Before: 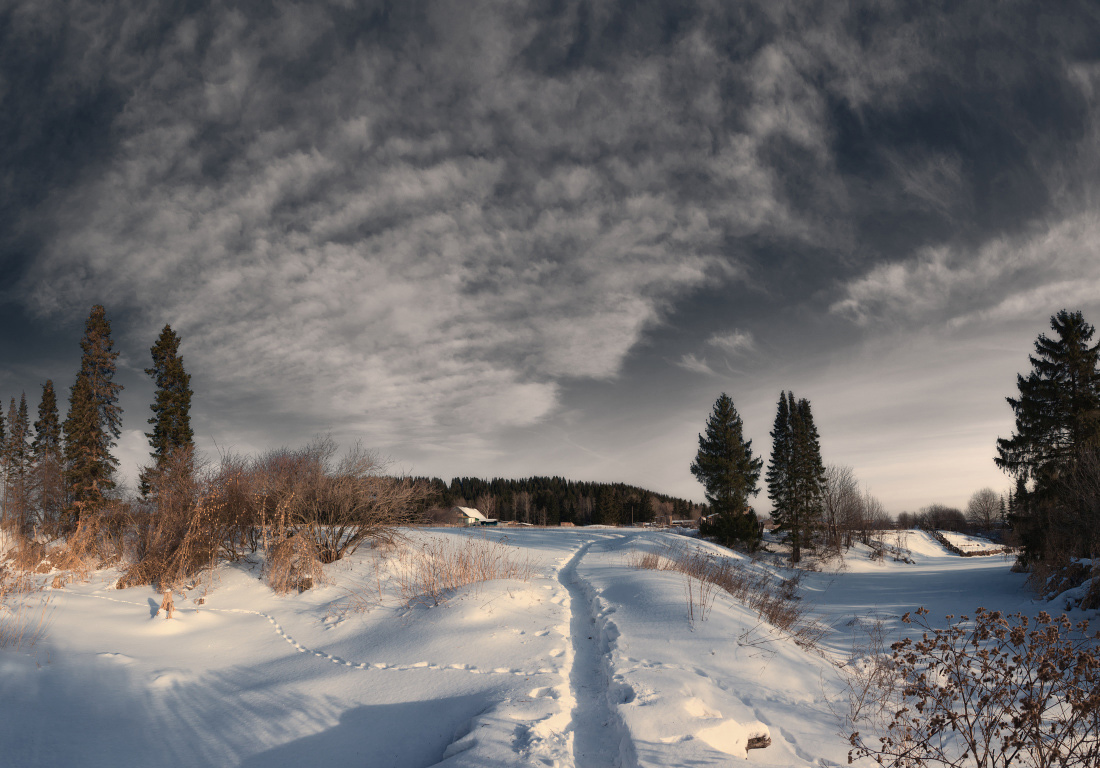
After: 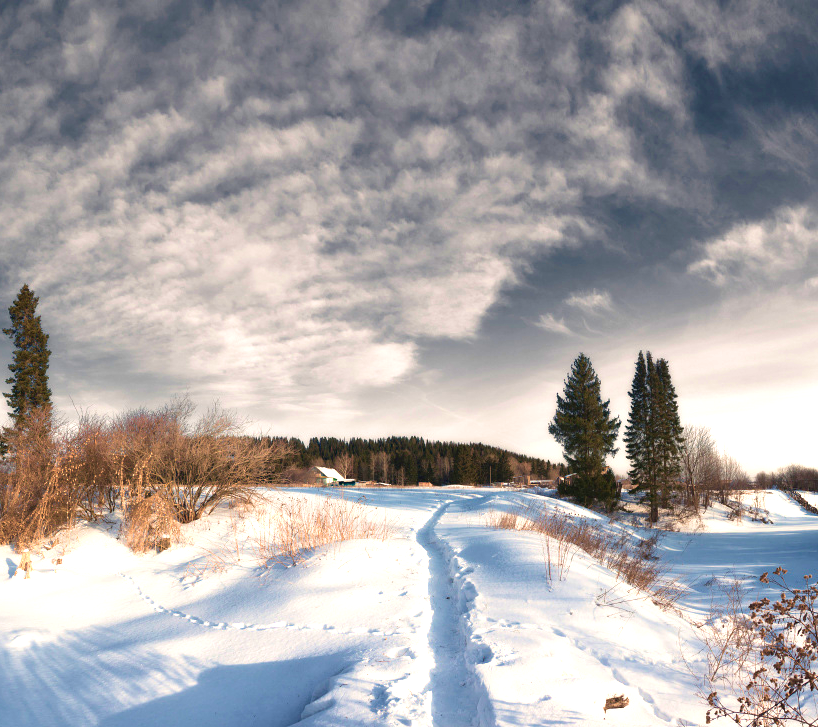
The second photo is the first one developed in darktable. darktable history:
velvia: strength 55.57%
crop and rotate: left 12.97%, top 5.259%, right 12.586%
exposure: black level correction 0, exposure 1.104 EV, compensate exposure bias true, compensate highlight preservation false
